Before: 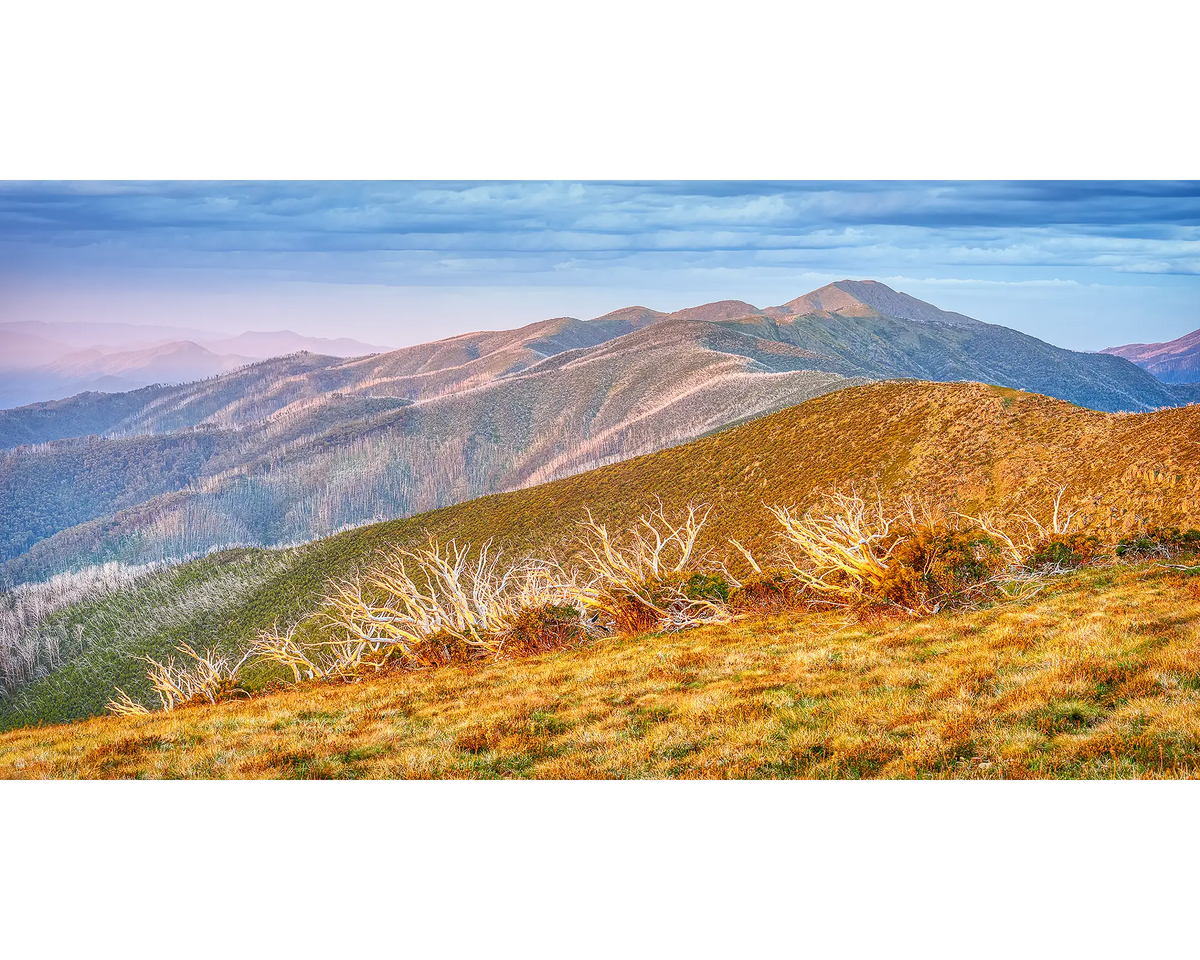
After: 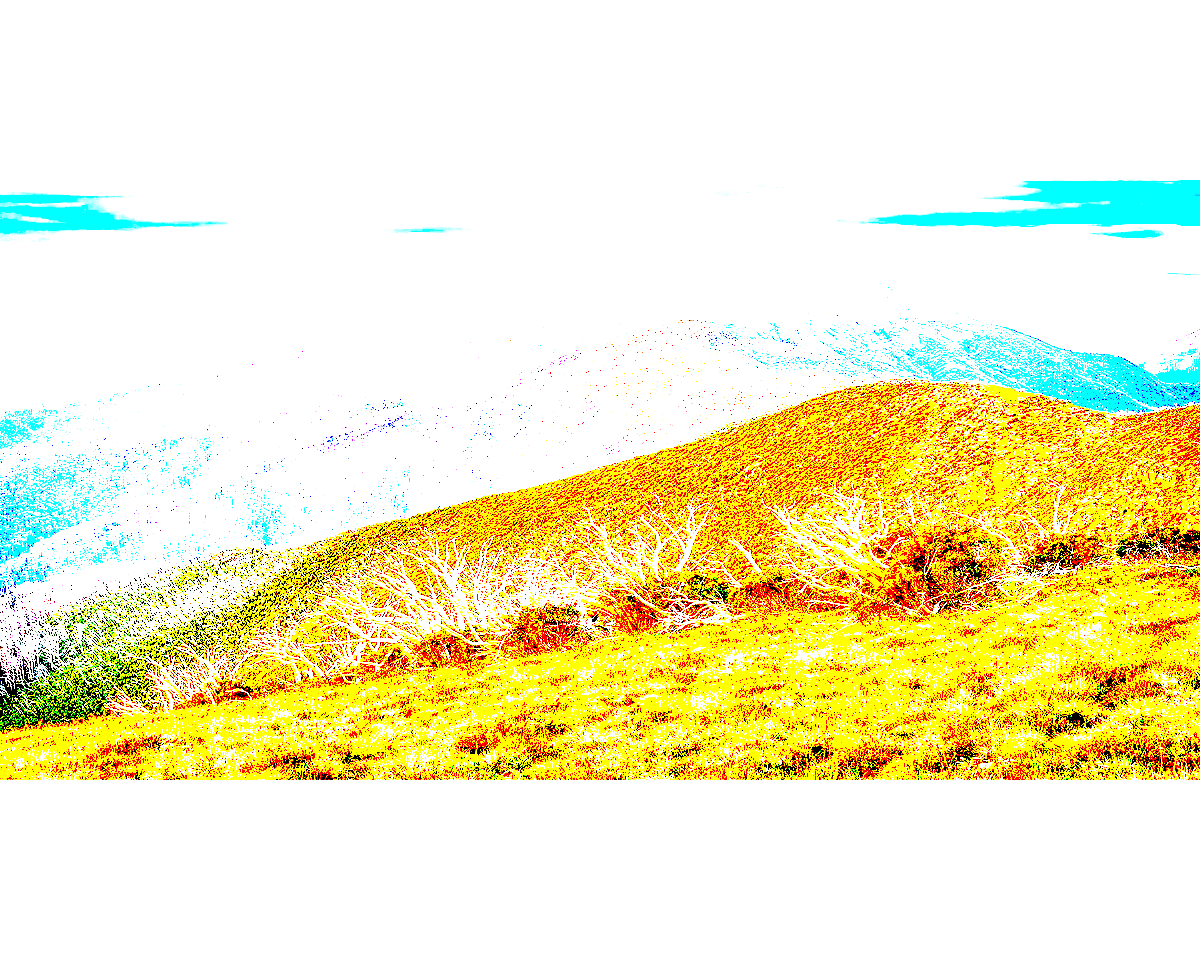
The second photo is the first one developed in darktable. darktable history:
exposure: black level correction 0.1, exposure 3.052 EV, compensate highlight preservation false
